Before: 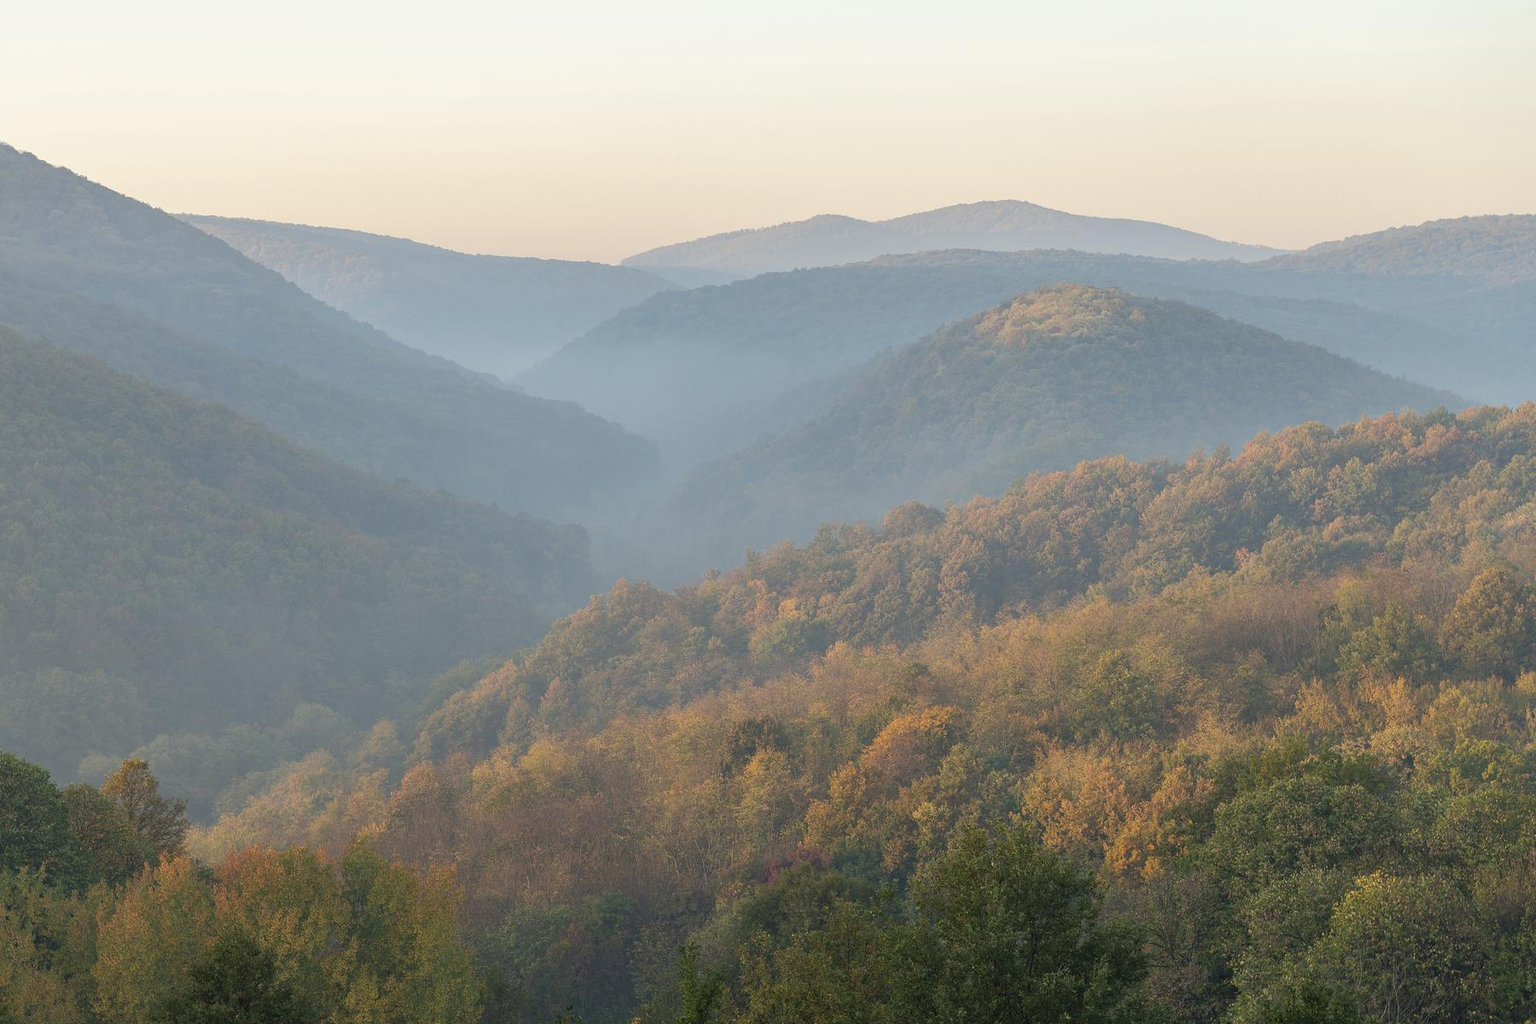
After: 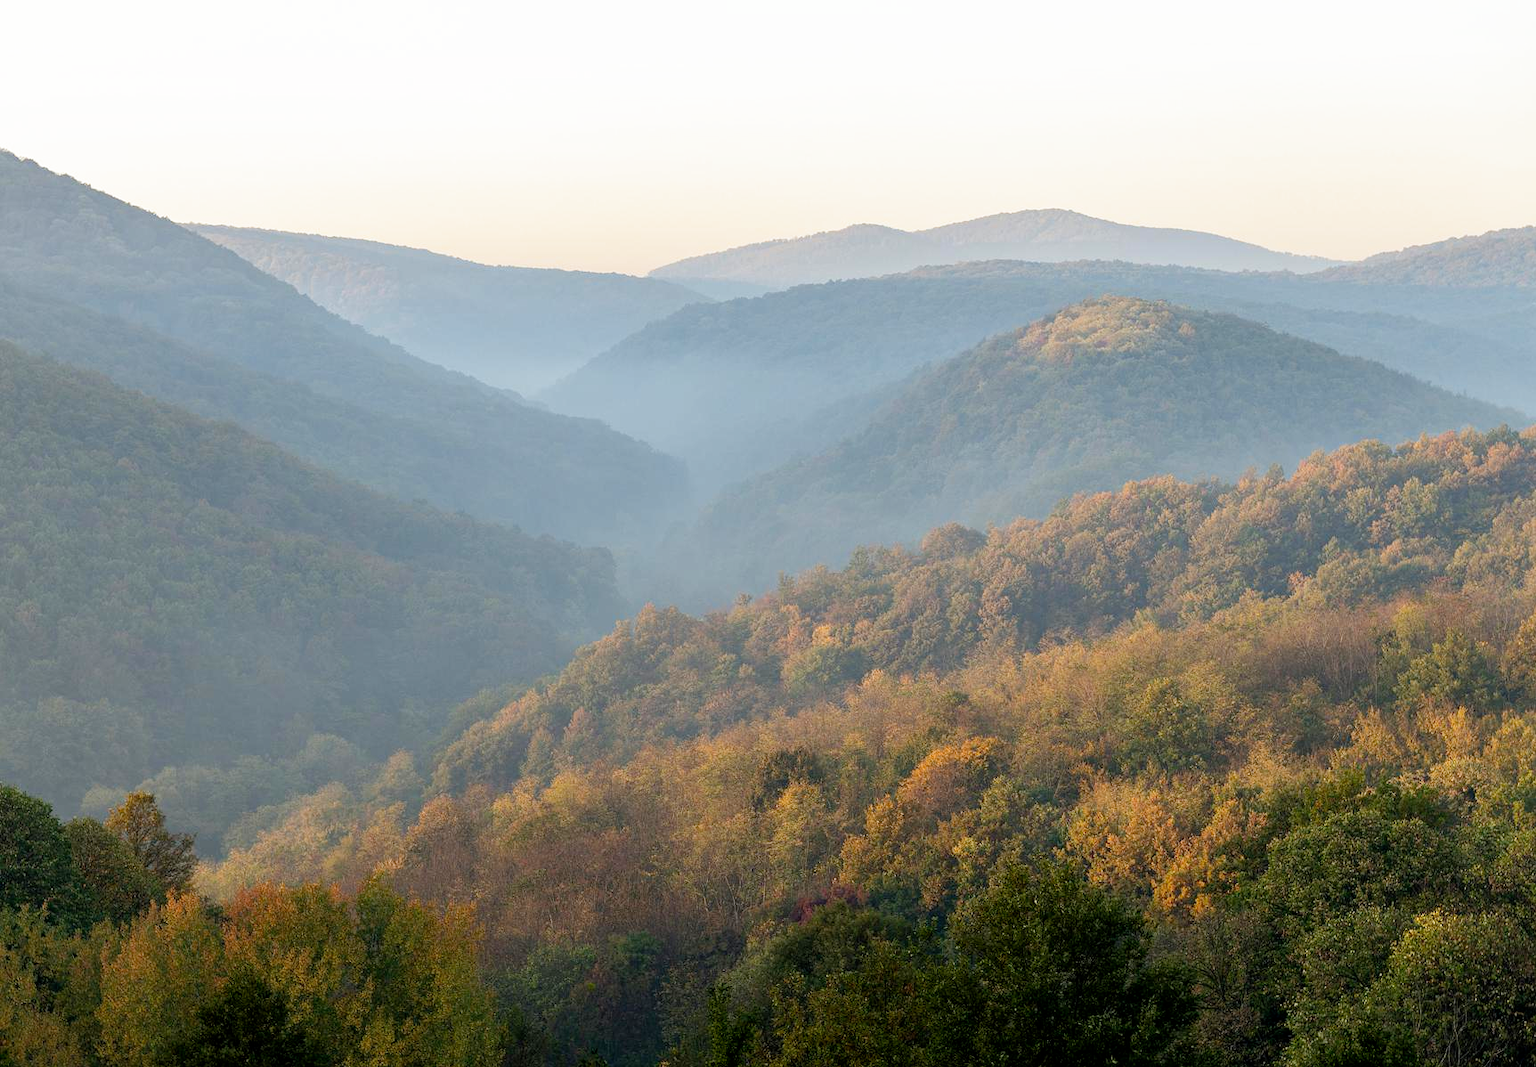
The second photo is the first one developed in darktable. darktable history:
crop: right 4.126%, bottom 0.031%
filmic rgb: black relative exposure -5.5 EV, white relative exposure 2.5 EV, threshold 3 EV, target black luminance 0%, hardness 4.51, latitude 67.35%, contrast 1.453, shadows ↔ highlights balance -3.52%, preserve chrominance no, color science v4 (2020), contrast in shadows soft, enable highlight reconstruction true
